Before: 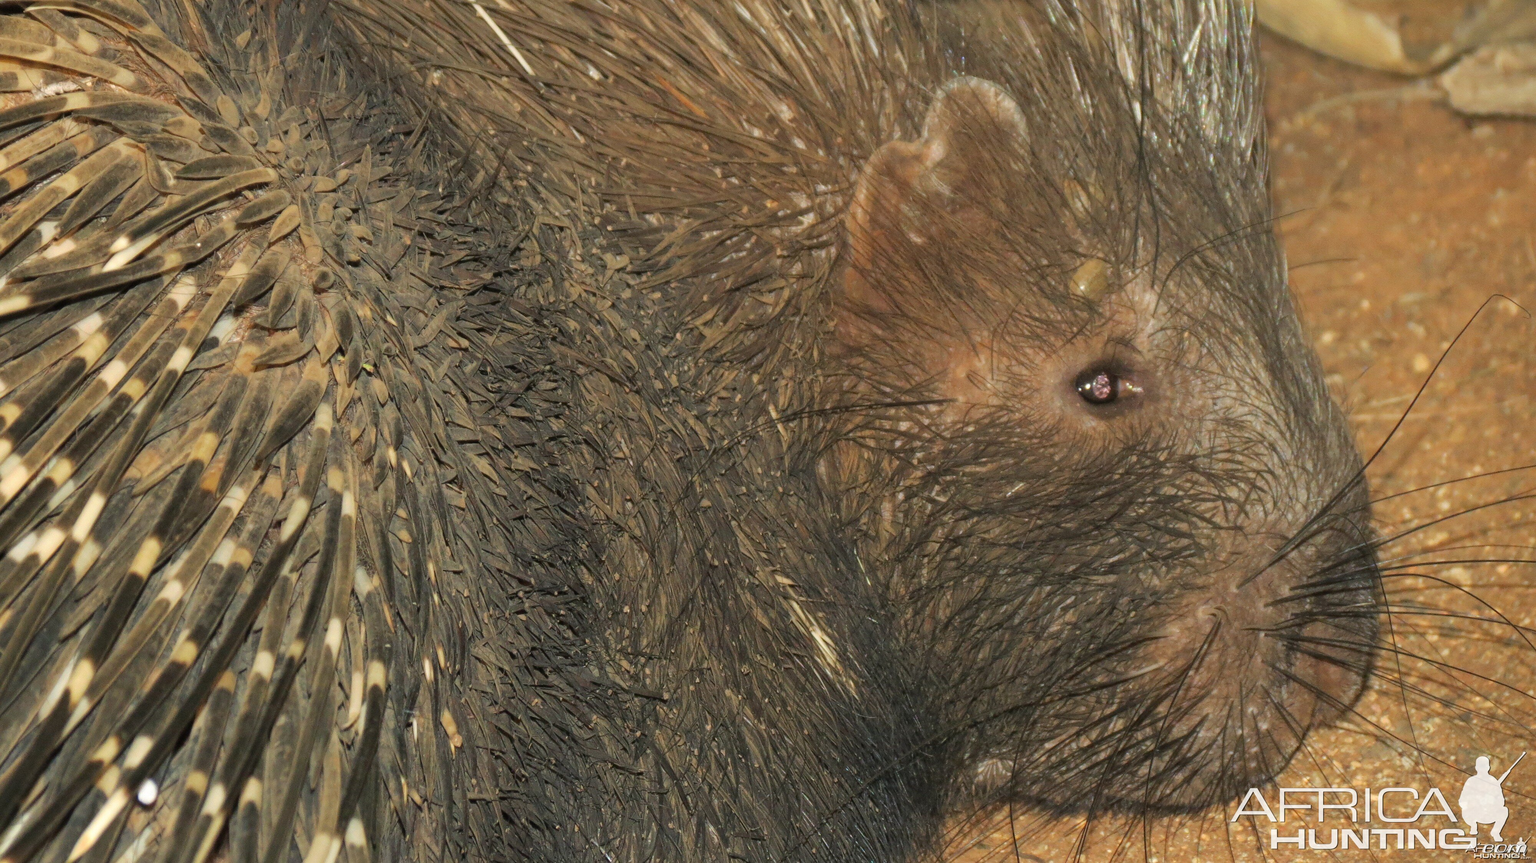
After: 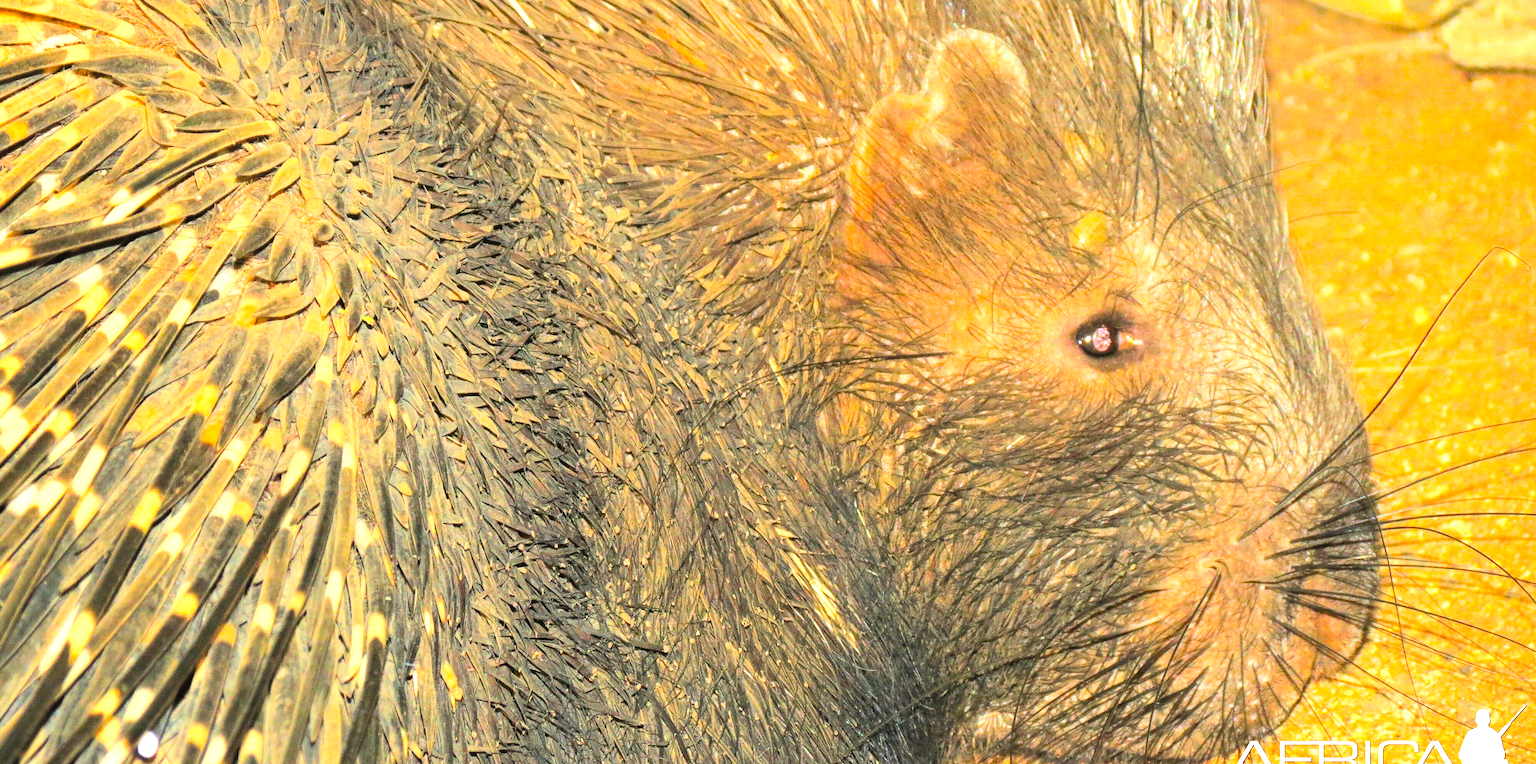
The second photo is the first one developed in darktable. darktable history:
exposure: black level correction 0, exposure 1.447 EV, compensate exposure bias true, compensate highlight preservation false
color balance rgb: perceptual saturation grading › global saturation 25.733%, global vibrance 20%
color zones: curves: ch1 [(0, 0.523) (0.143, 0.545) (0.286, 0.52) (0.429, 0.506) (0.571, 0.503) (0.714, 0.503) (0.857, 0.508) (1, 0.523)], mix 99.86%
tone curve: curves: ch0 [(0, 0.021) (0.148, 0.076) (0.232, 0.191) (0.398, 0.423) (0.572, 0.672) (0.705, 0.812) (0.877, 0.931) (0.99, 0.987)]; ch1 [(0, 0) (0.377, 0.325) (0.493, 0.486) (0.508, 0.502) (0.515, 0.514) (0.554, 0.586) (0.623, 0.658) (0.701, 0.704) (0.778, 0.751) (1, 1)]; ch2 [(0, 0) (0.431, 0.398) (0.485, 0.486) (0.495, 0.498) (0.511, 0.507) (0.58, 0.66) (0.679, 0.757) (0.749, 0.829) (1, 0.991)], color space Lab, linked channels, preserve colors none
crop and rotate: top 5.557%, bottom 5.863%
